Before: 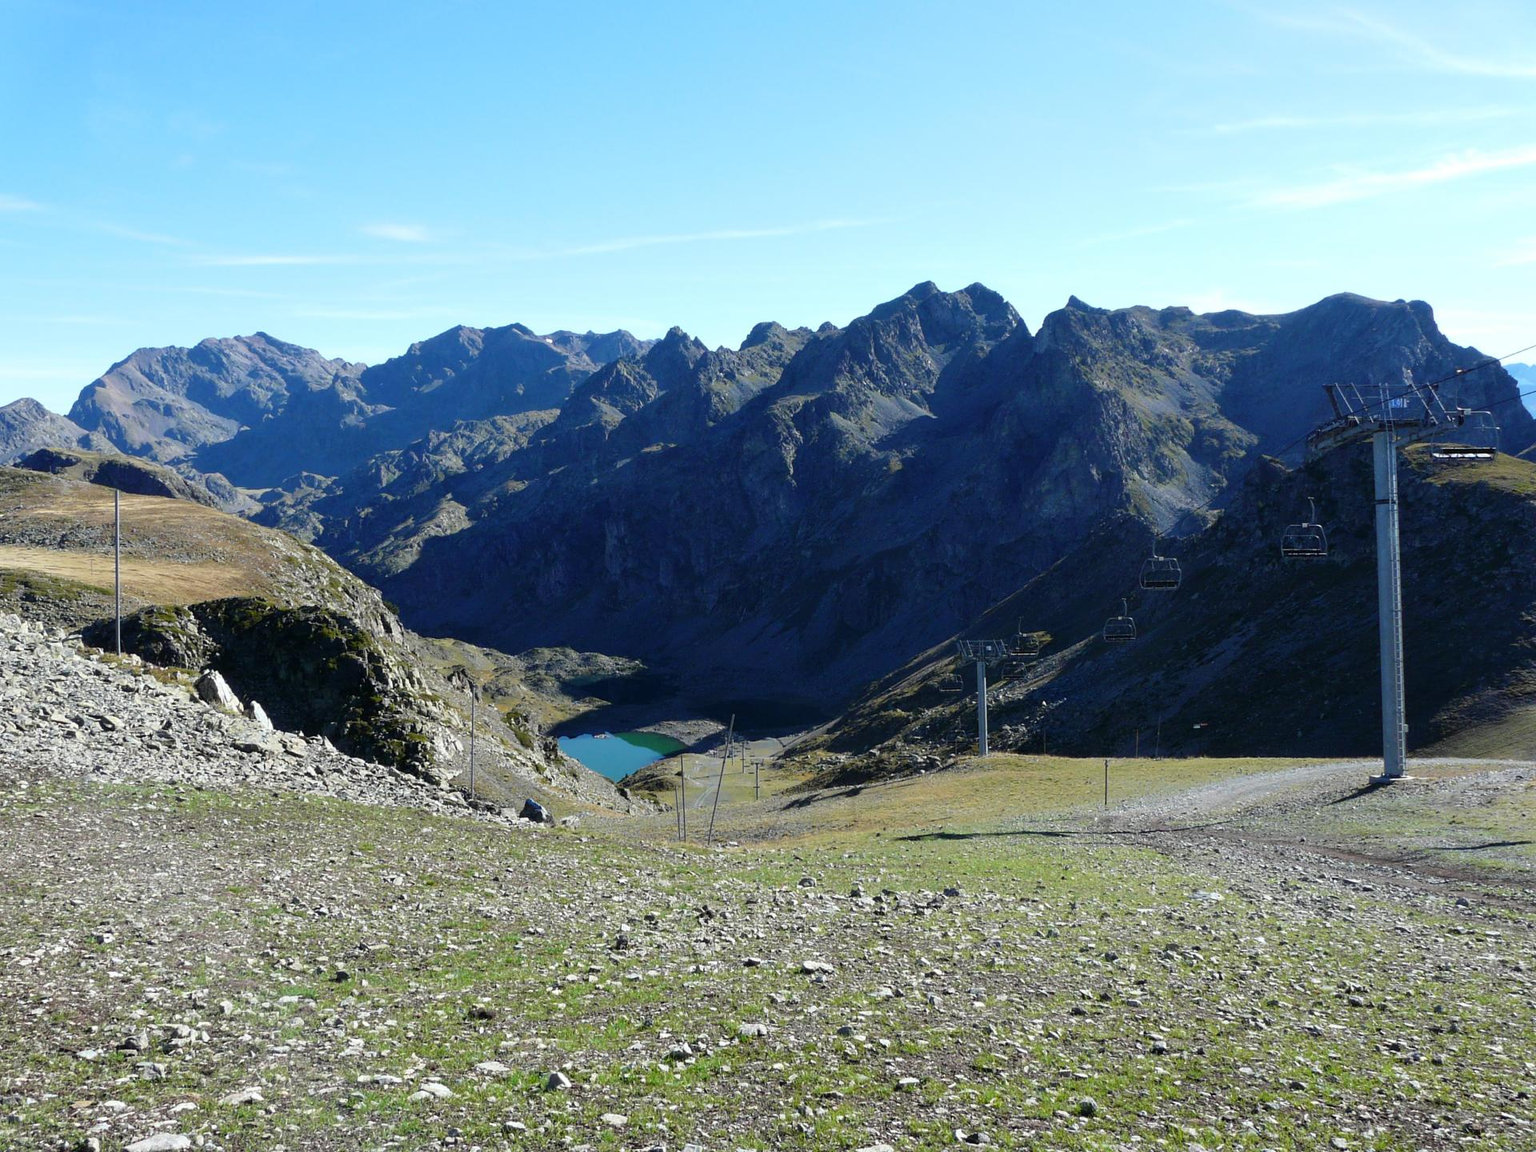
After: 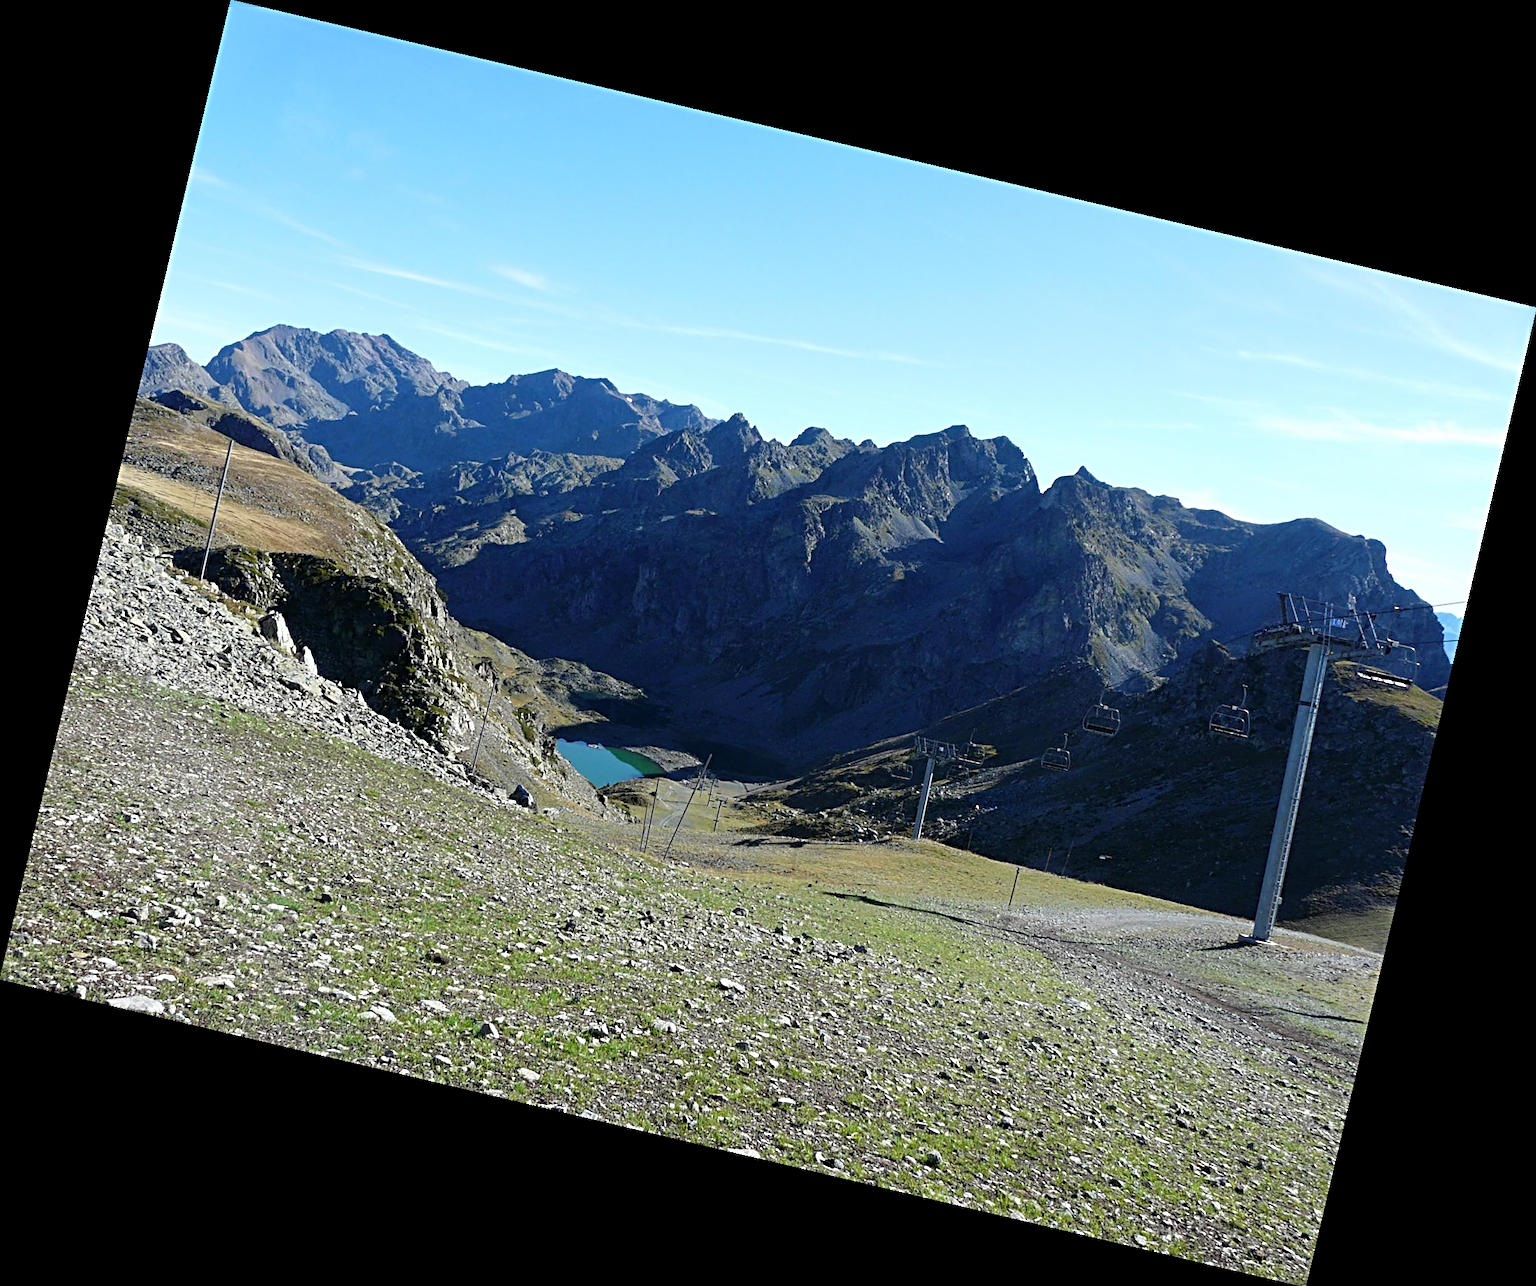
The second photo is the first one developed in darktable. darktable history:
sharpen: radius 4
rotate and perspective: rotation 13.27°, automatic cropping off
